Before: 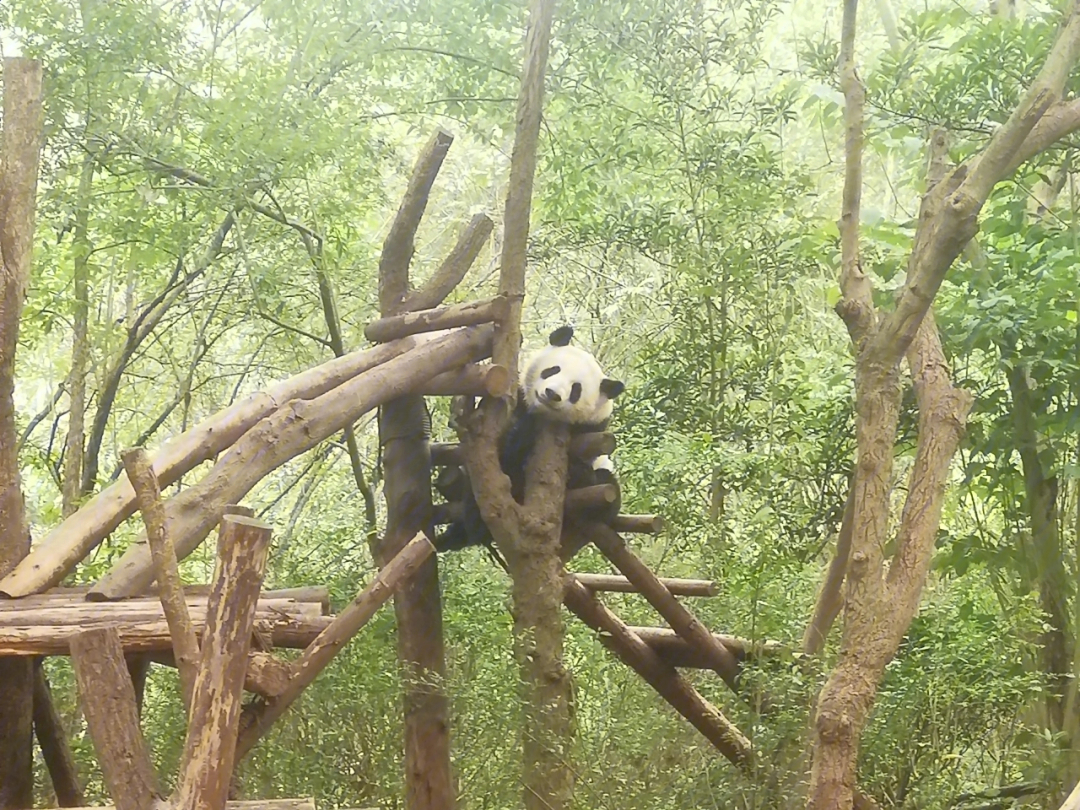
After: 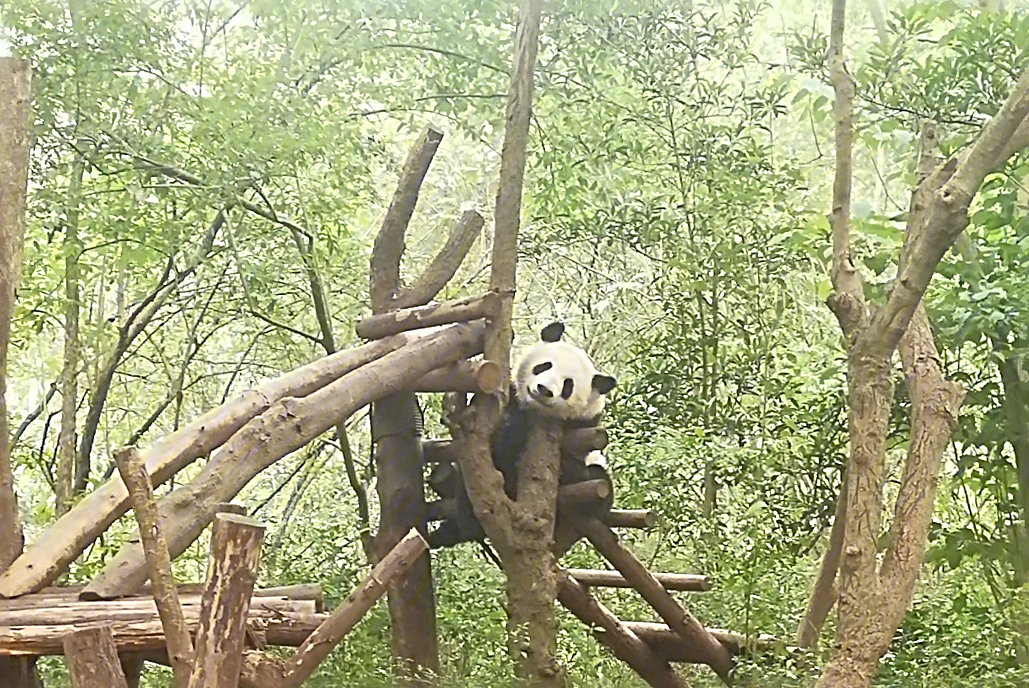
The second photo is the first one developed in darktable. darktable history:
crop and rotate: angle 0.442°, left 0.292%, right 3.402%, bottom 14.1%
sharpen: radius 3.676, amount 0.931
